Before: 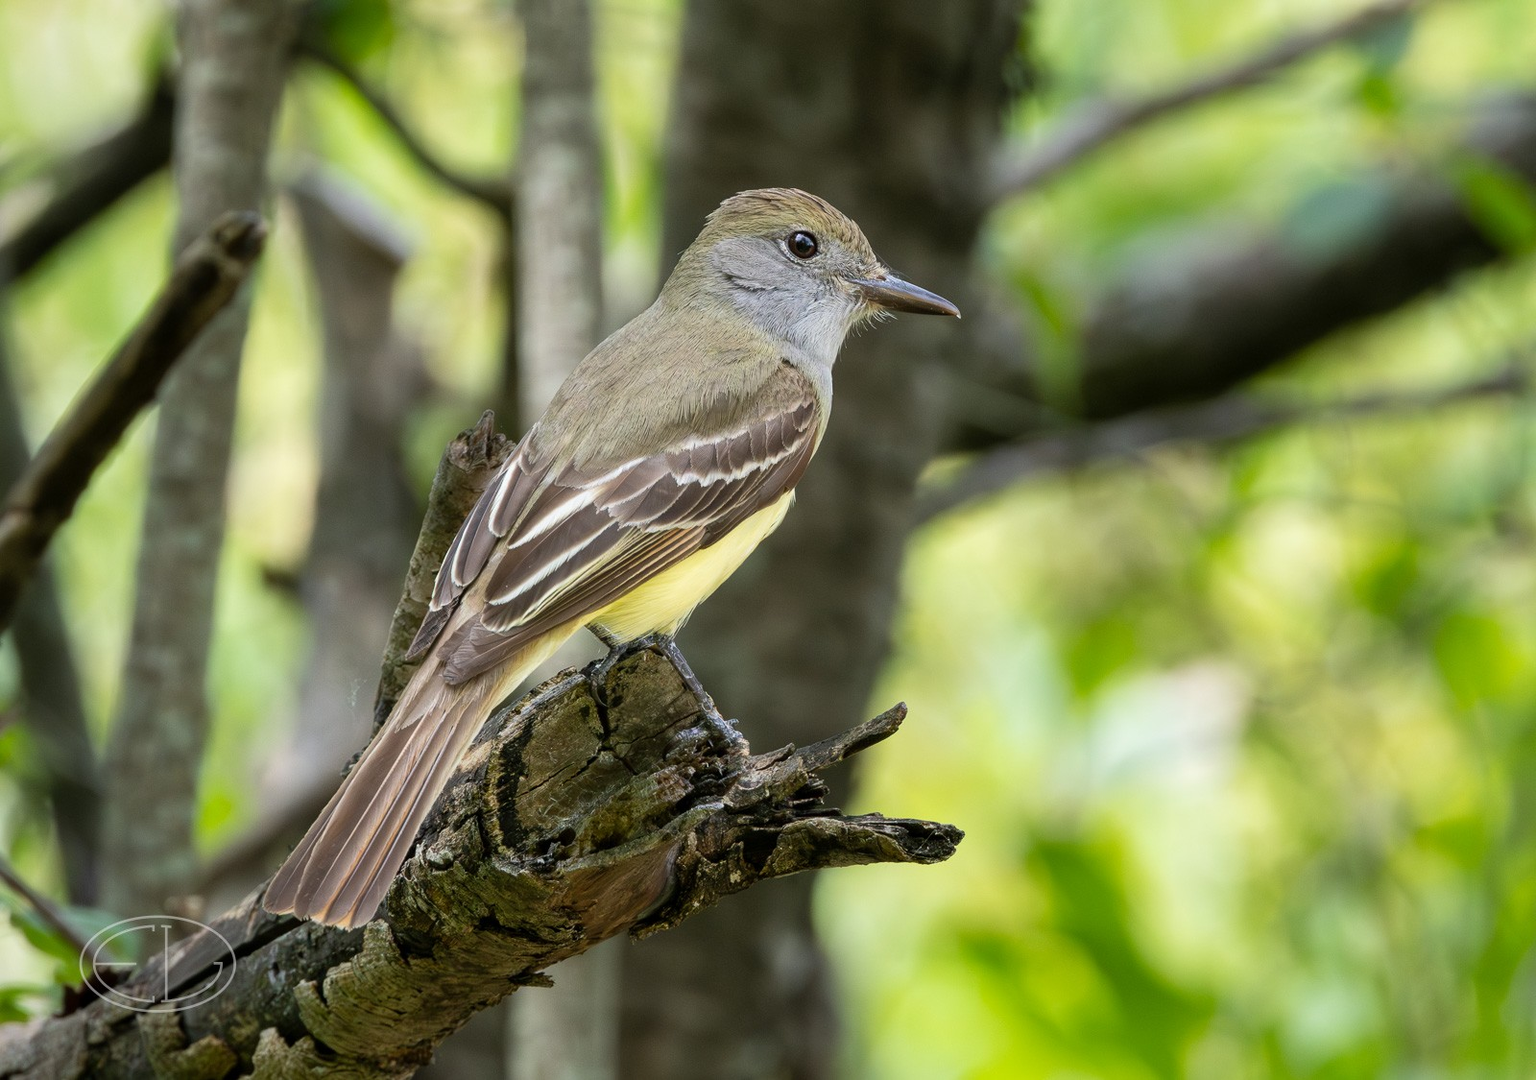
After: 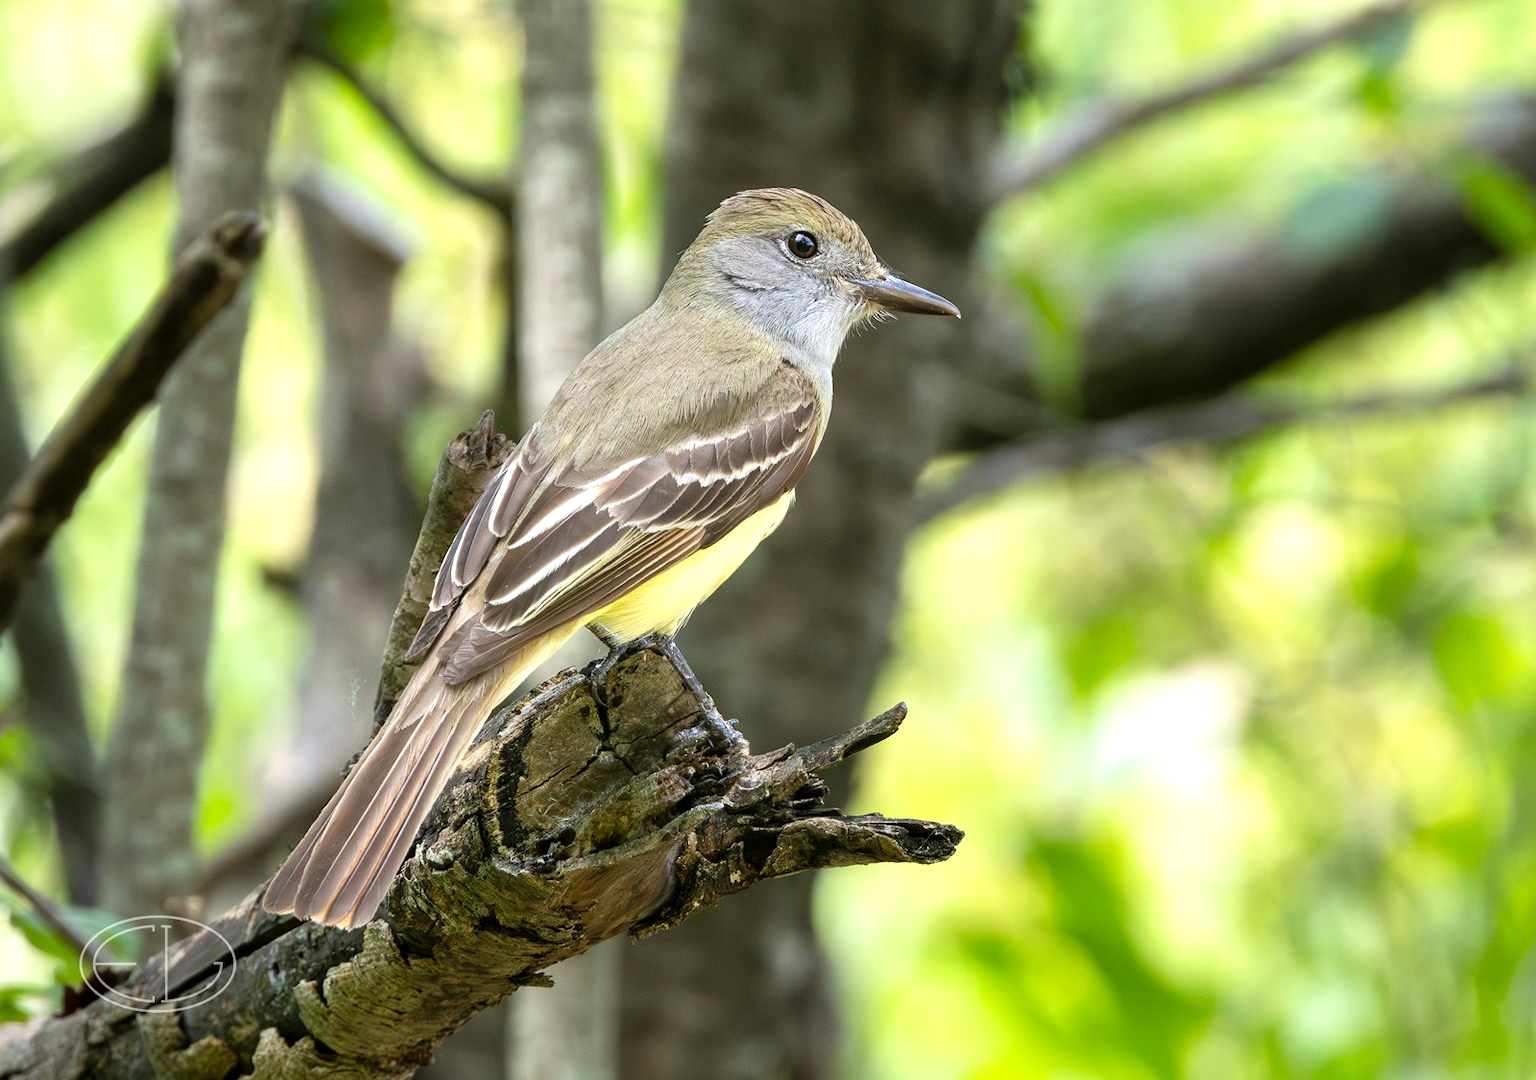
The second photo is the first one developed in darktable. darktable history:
exposure: exposure 0.56 EV, compensate exposure bias true, compensate highlight preservation false
